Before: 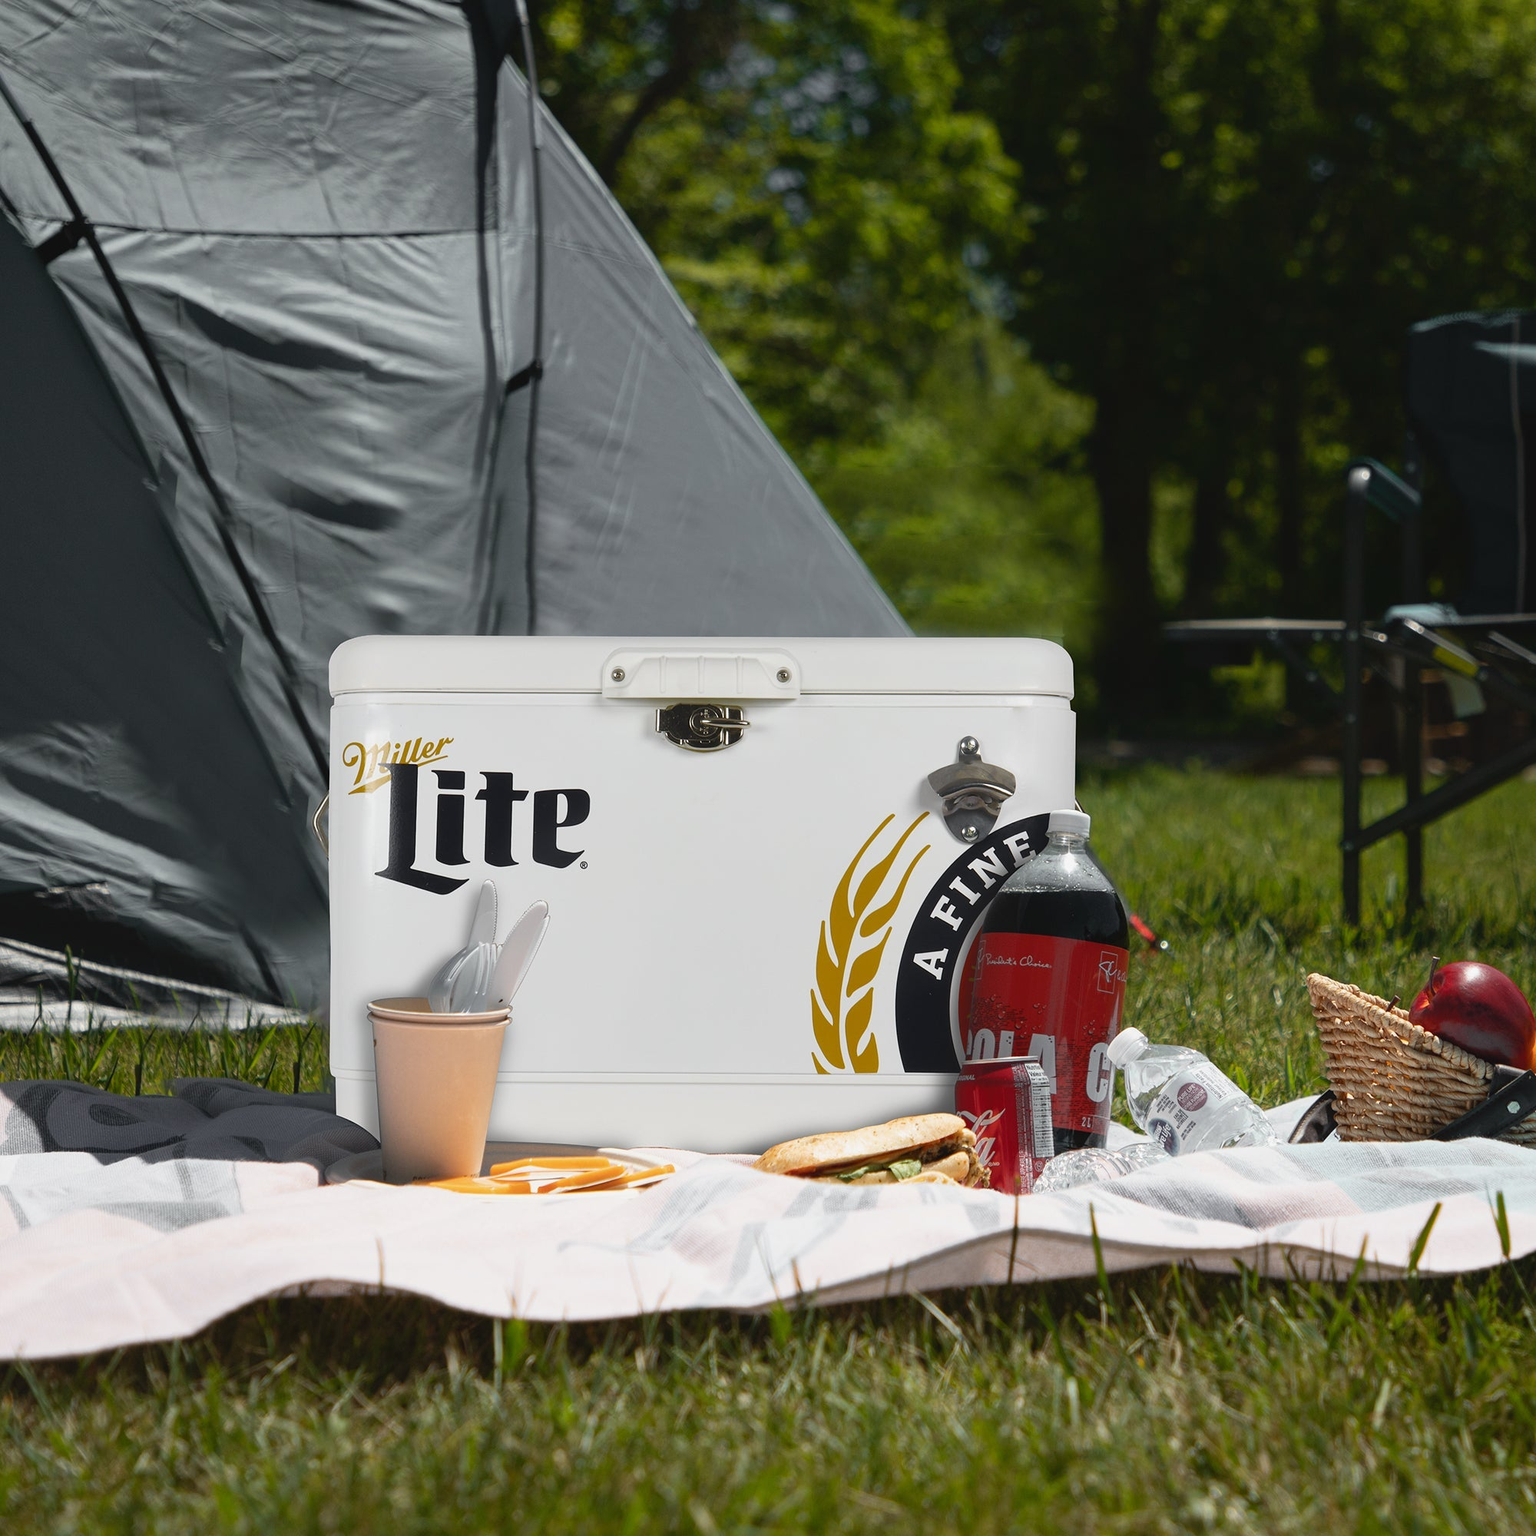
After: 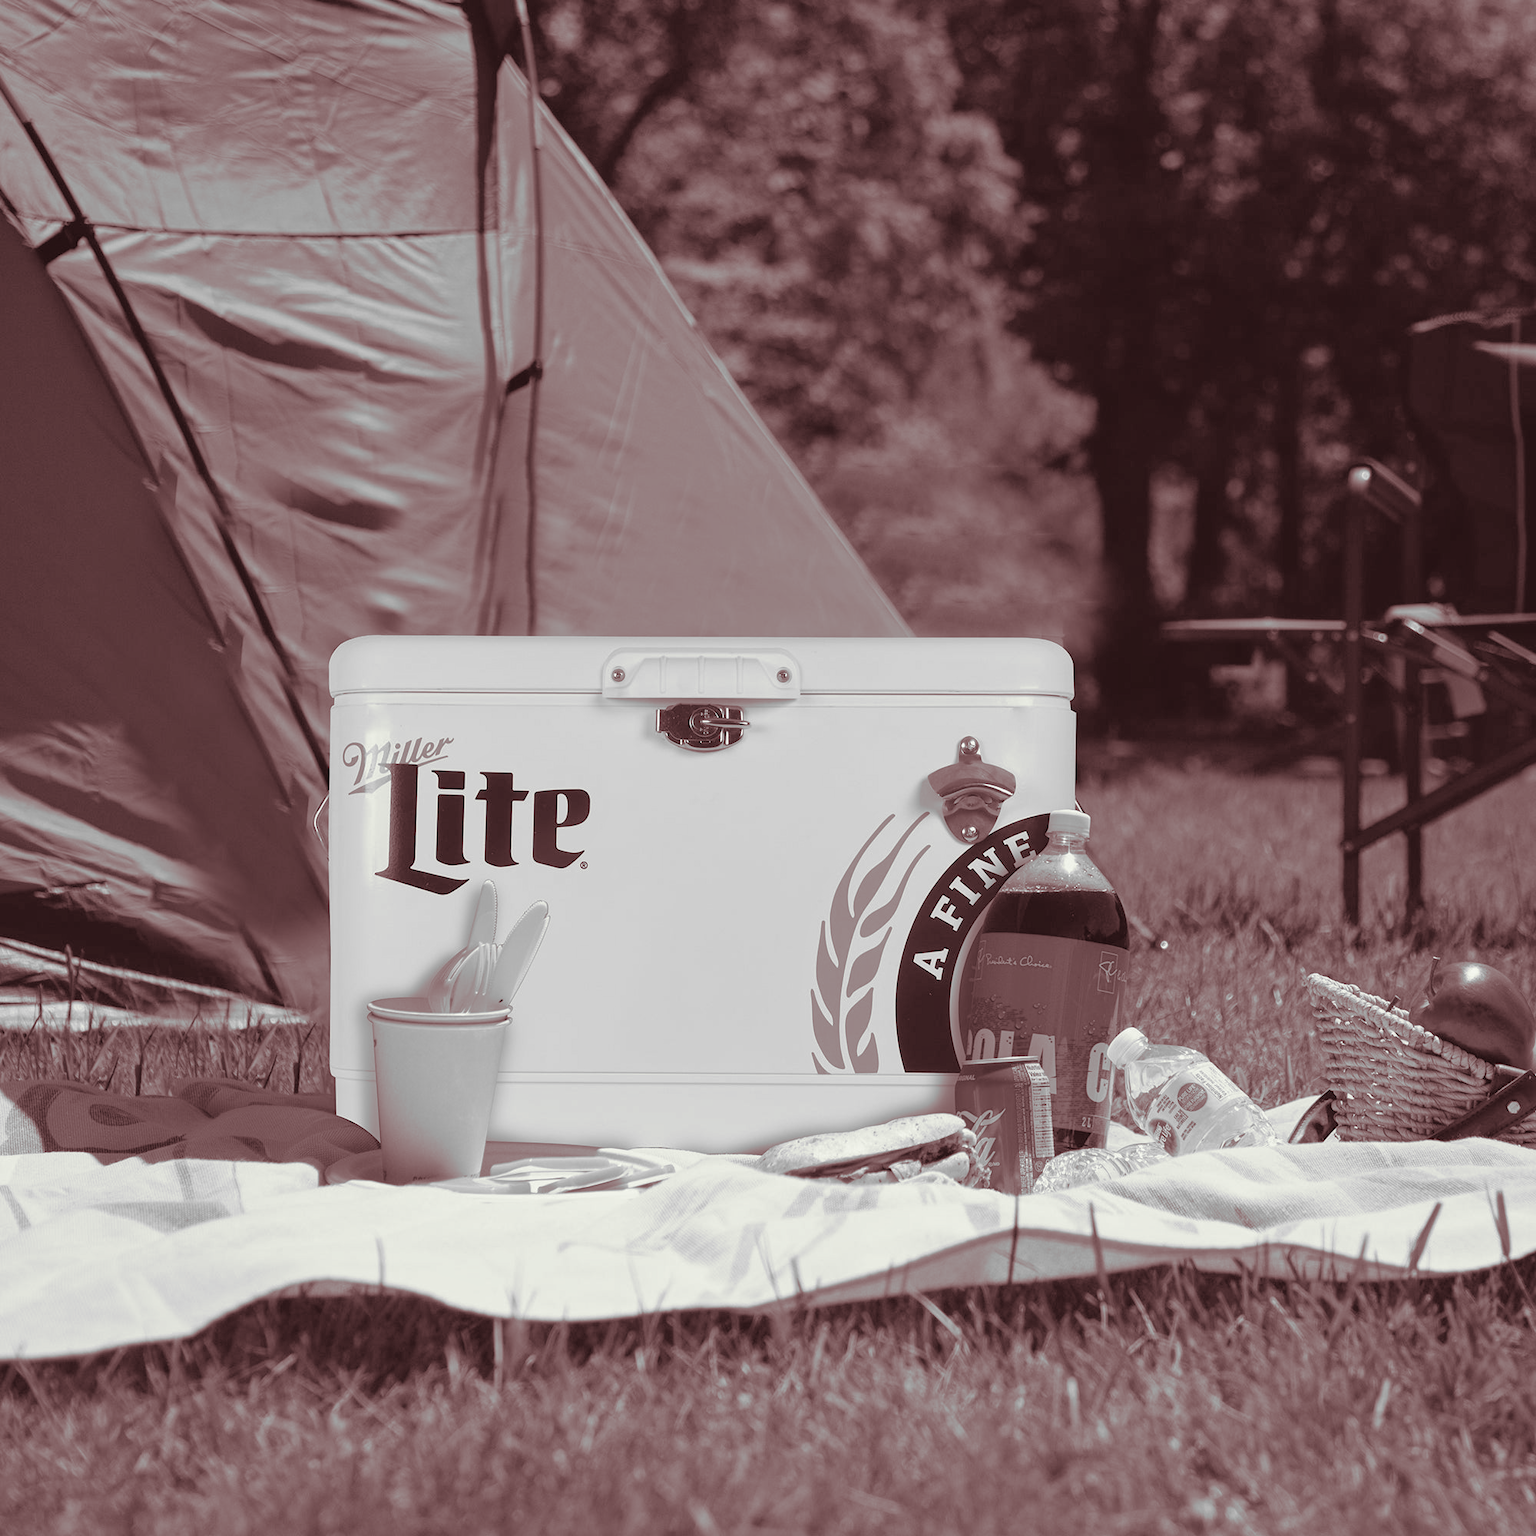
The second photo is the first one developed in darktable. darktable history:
monochrome: a 32, b 64, size 2.3
tone curve: curves: ch0 [(0, 0) (0.004, 0.008) (0.077, 0.156) (0.169, 0.29) (0.774, 0.774) (1, 1)], color space Lab, linked channels, preserve colors none
split-toning: on, module defaults | blend: blend mode overlay, opacity 85%; mask: uniform (no mask)
